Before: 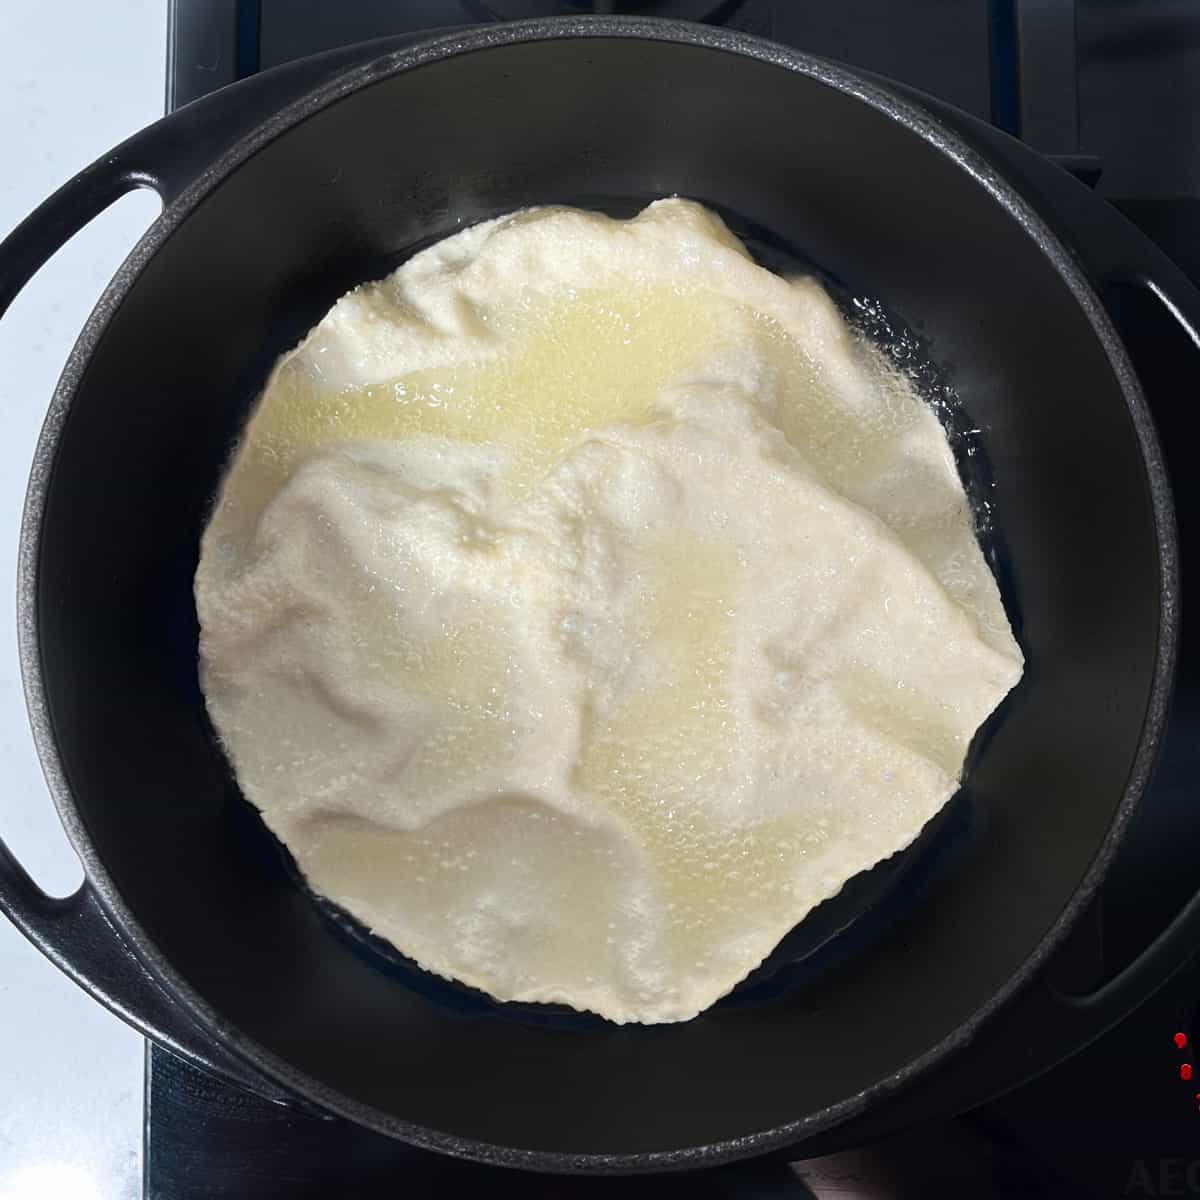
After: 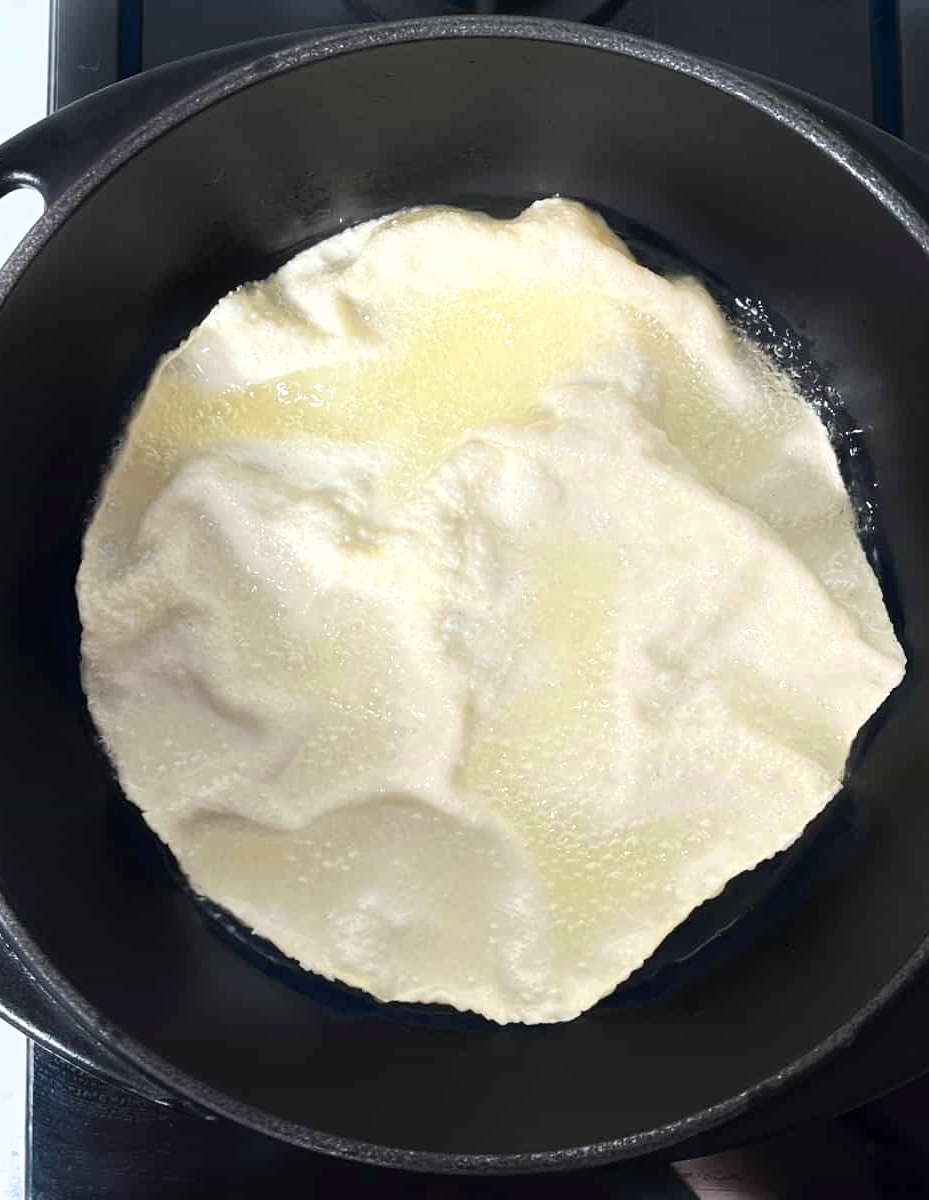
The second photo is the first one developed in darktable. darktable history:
tone curve: curves: ch0 [(0, 0) (0.541, 0.628) (0.906, 0.997)]
crop: left 9.88%, right 12.664%
